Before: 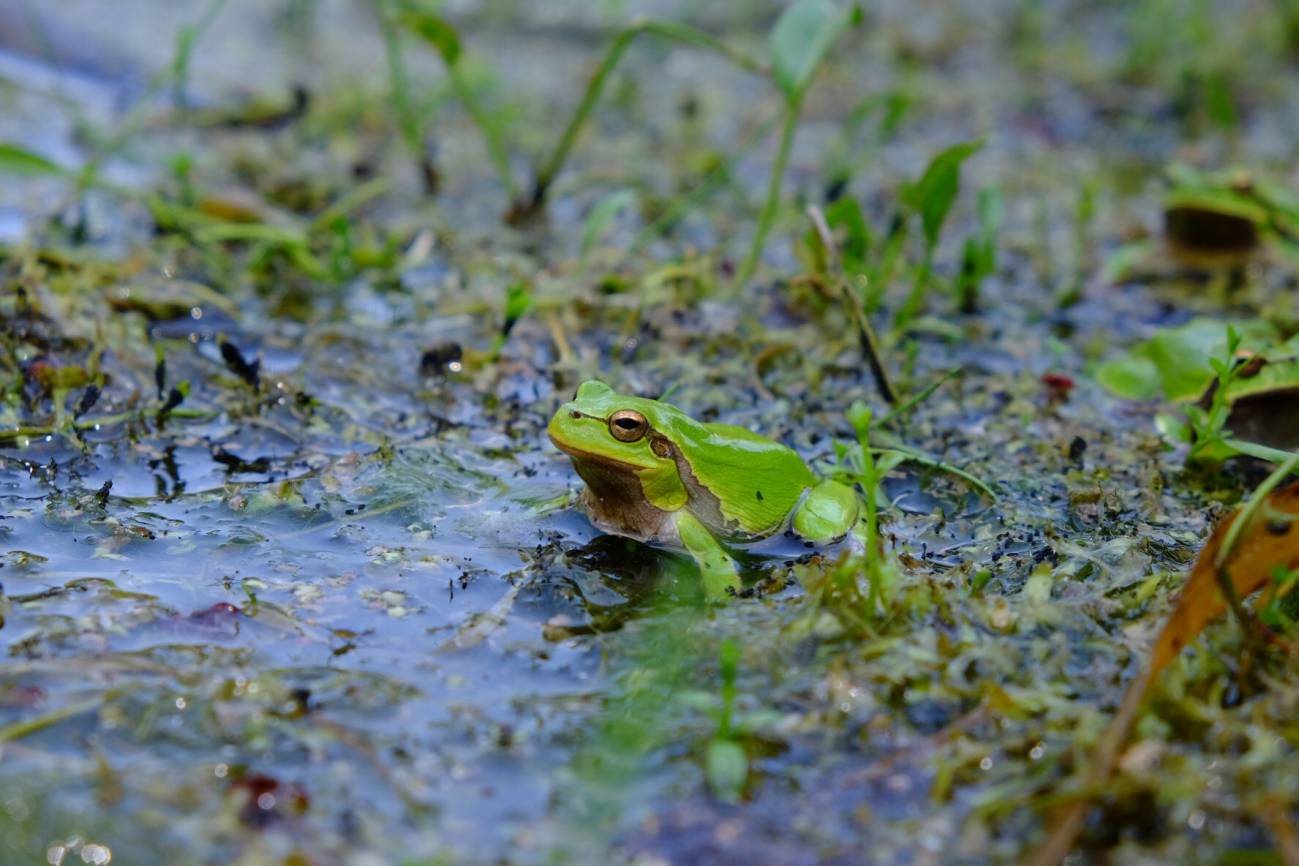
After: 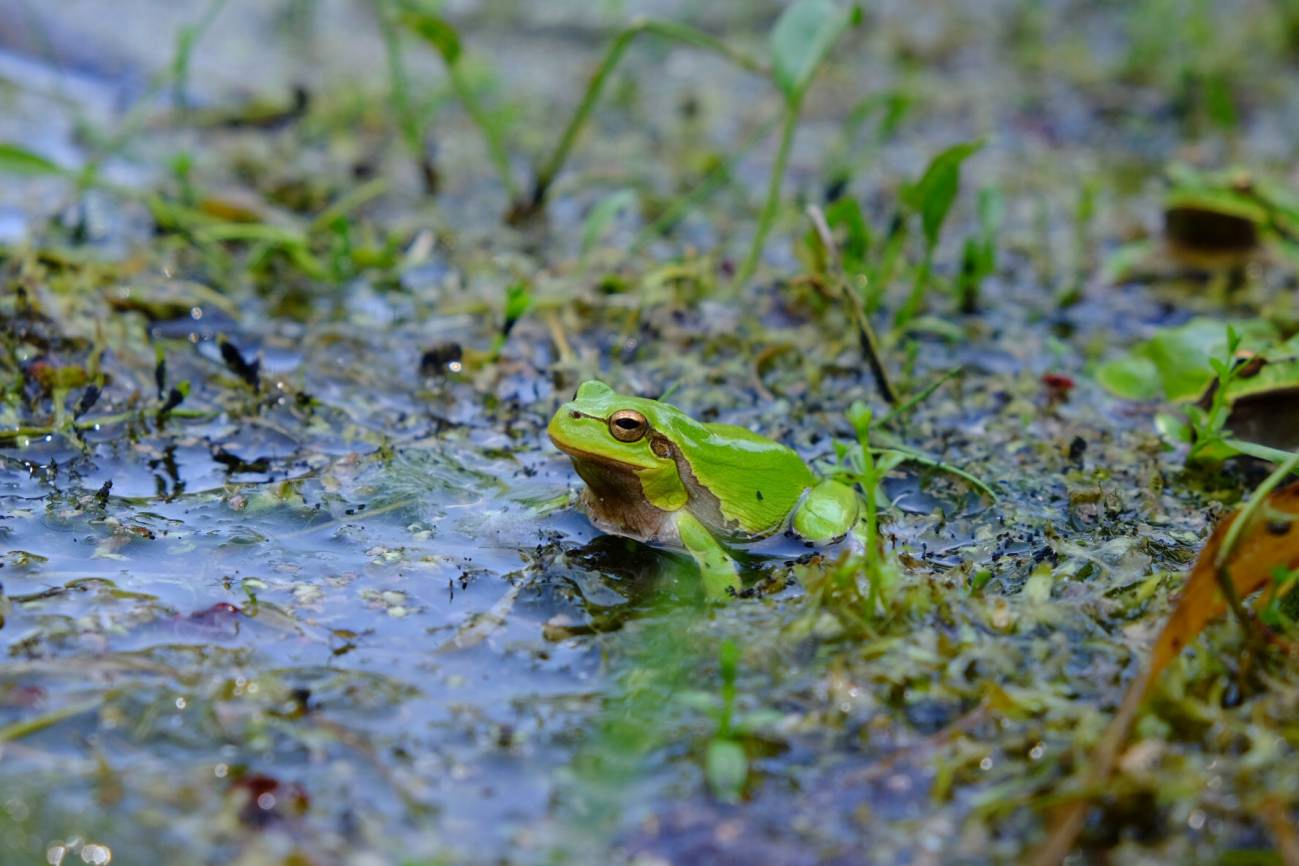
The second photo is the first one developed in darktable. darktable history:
exposure: exposure 0.123 EV, compensate highlight preservation false
levels: black 0.012%
